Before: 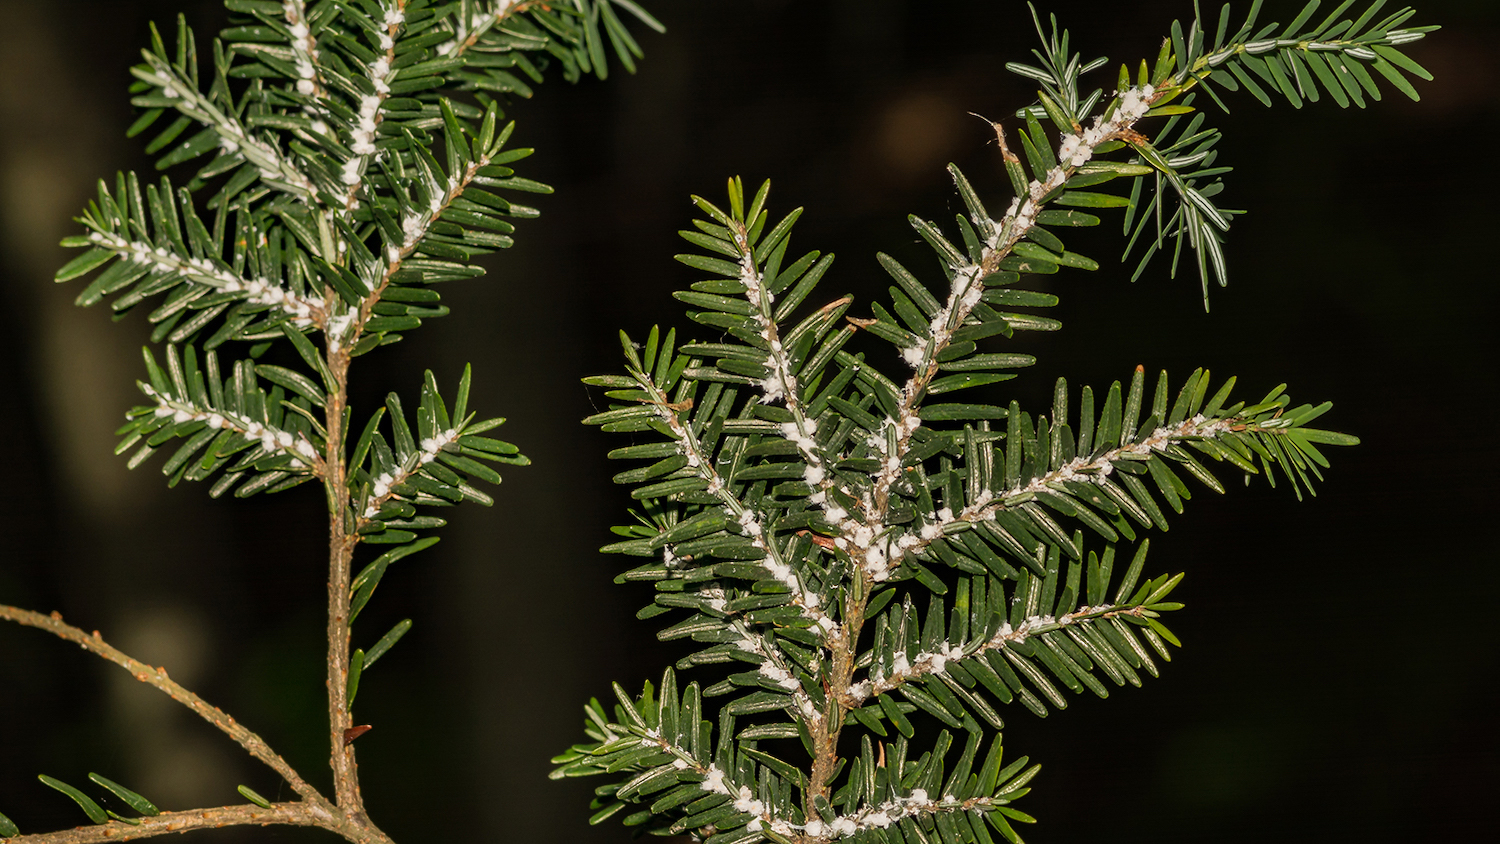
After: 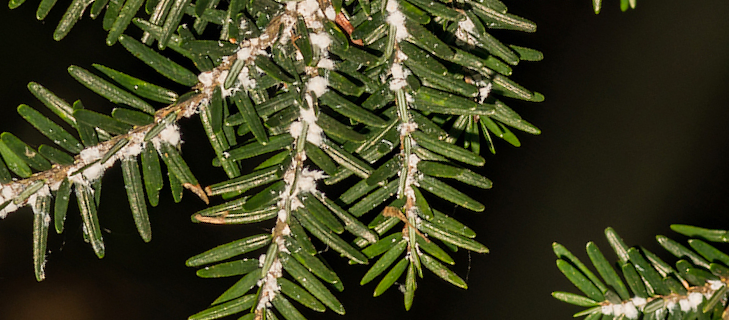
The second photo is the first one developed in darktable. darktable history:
crop and rotate: angle 148.59°, left 9.1%, top 15.558%, right 4.383%, bottom 16.944%
contrast brightness saturation: contrast 0.102, brightness 0.037, saturation 0.092
